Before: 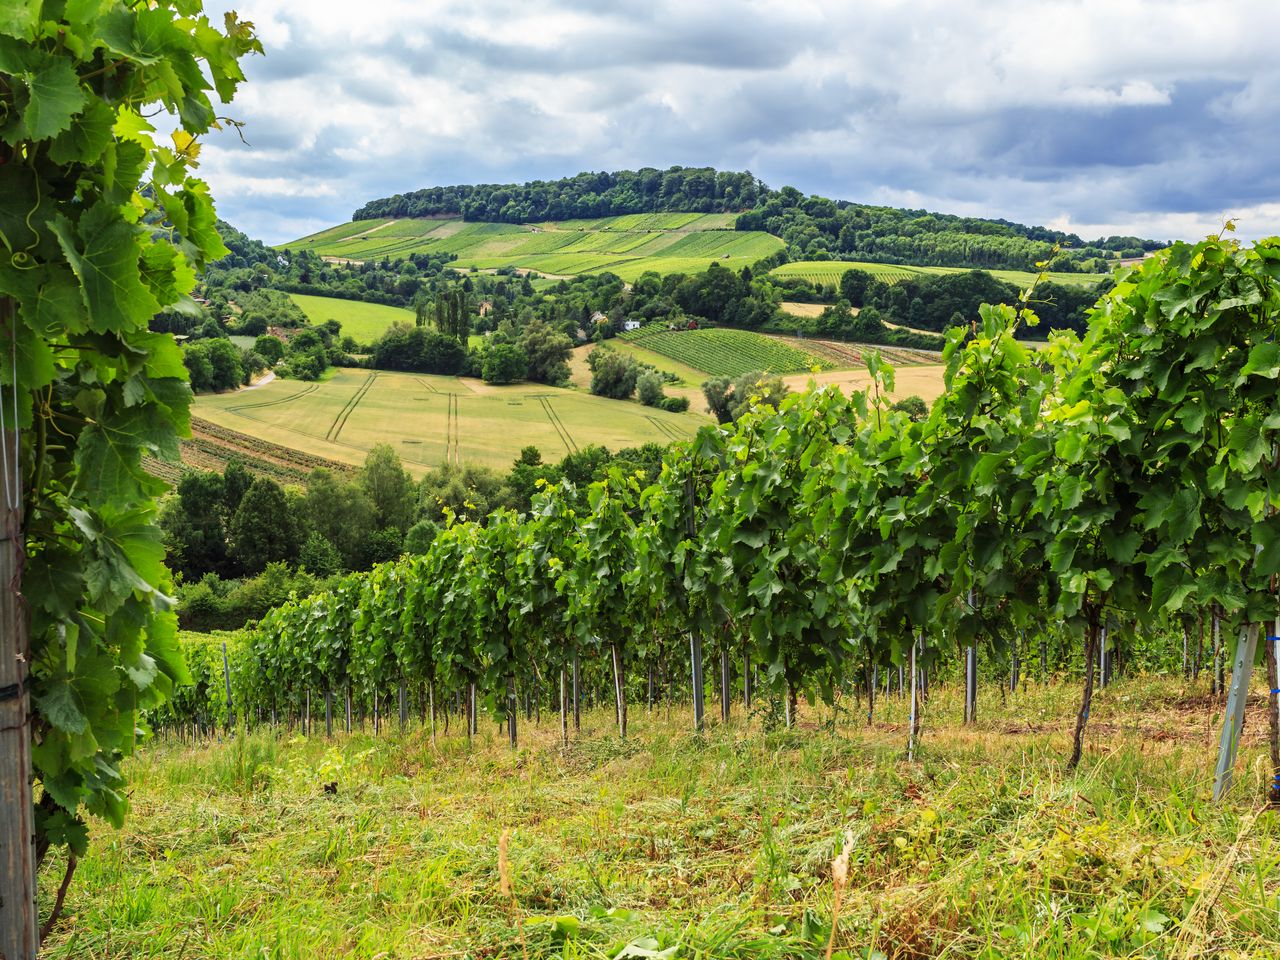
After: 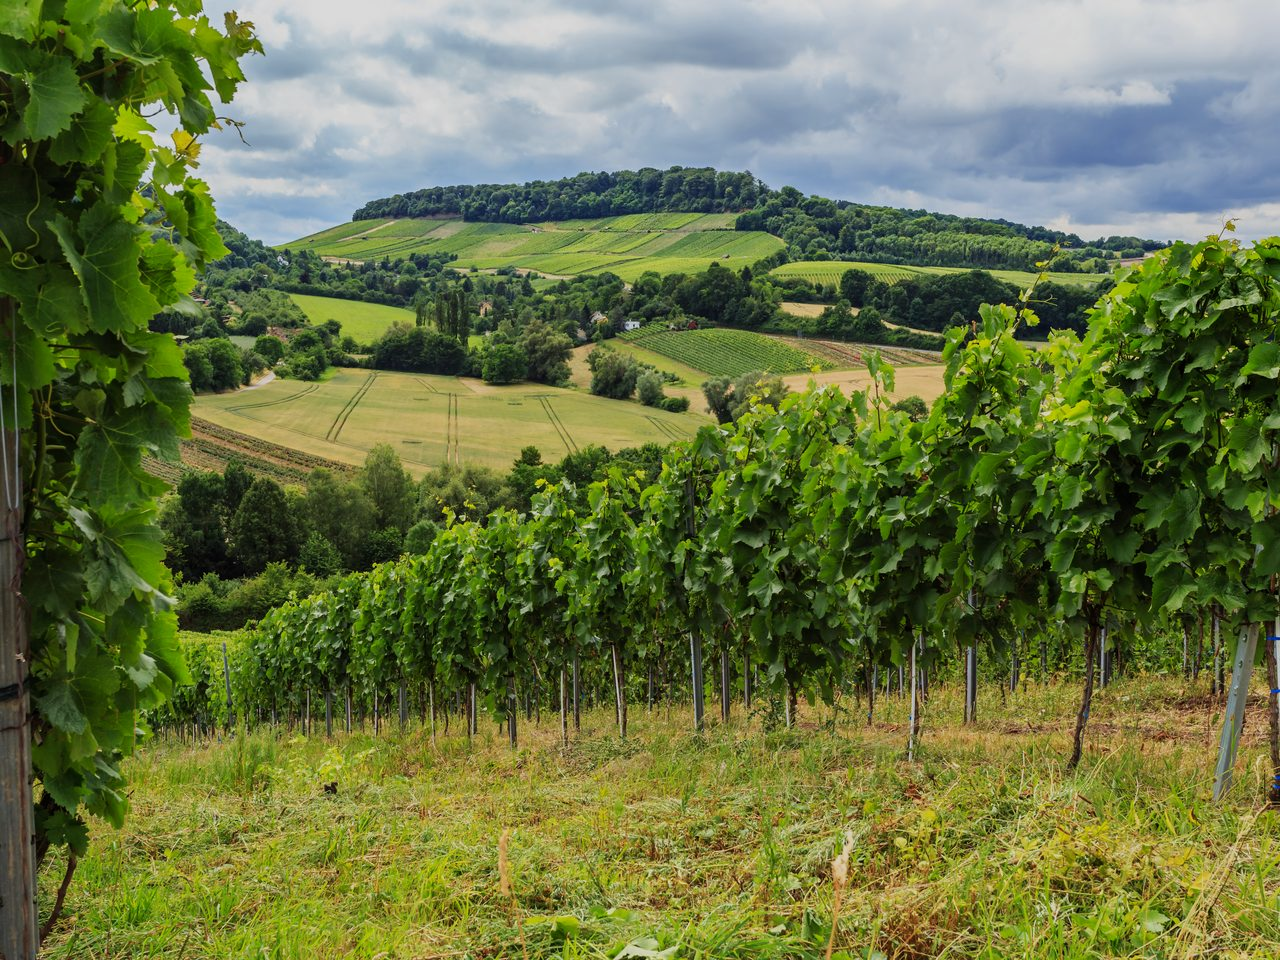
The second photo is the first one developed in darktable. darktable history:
exposure: exposure -0.492 EV, compensate highlight preservation false
